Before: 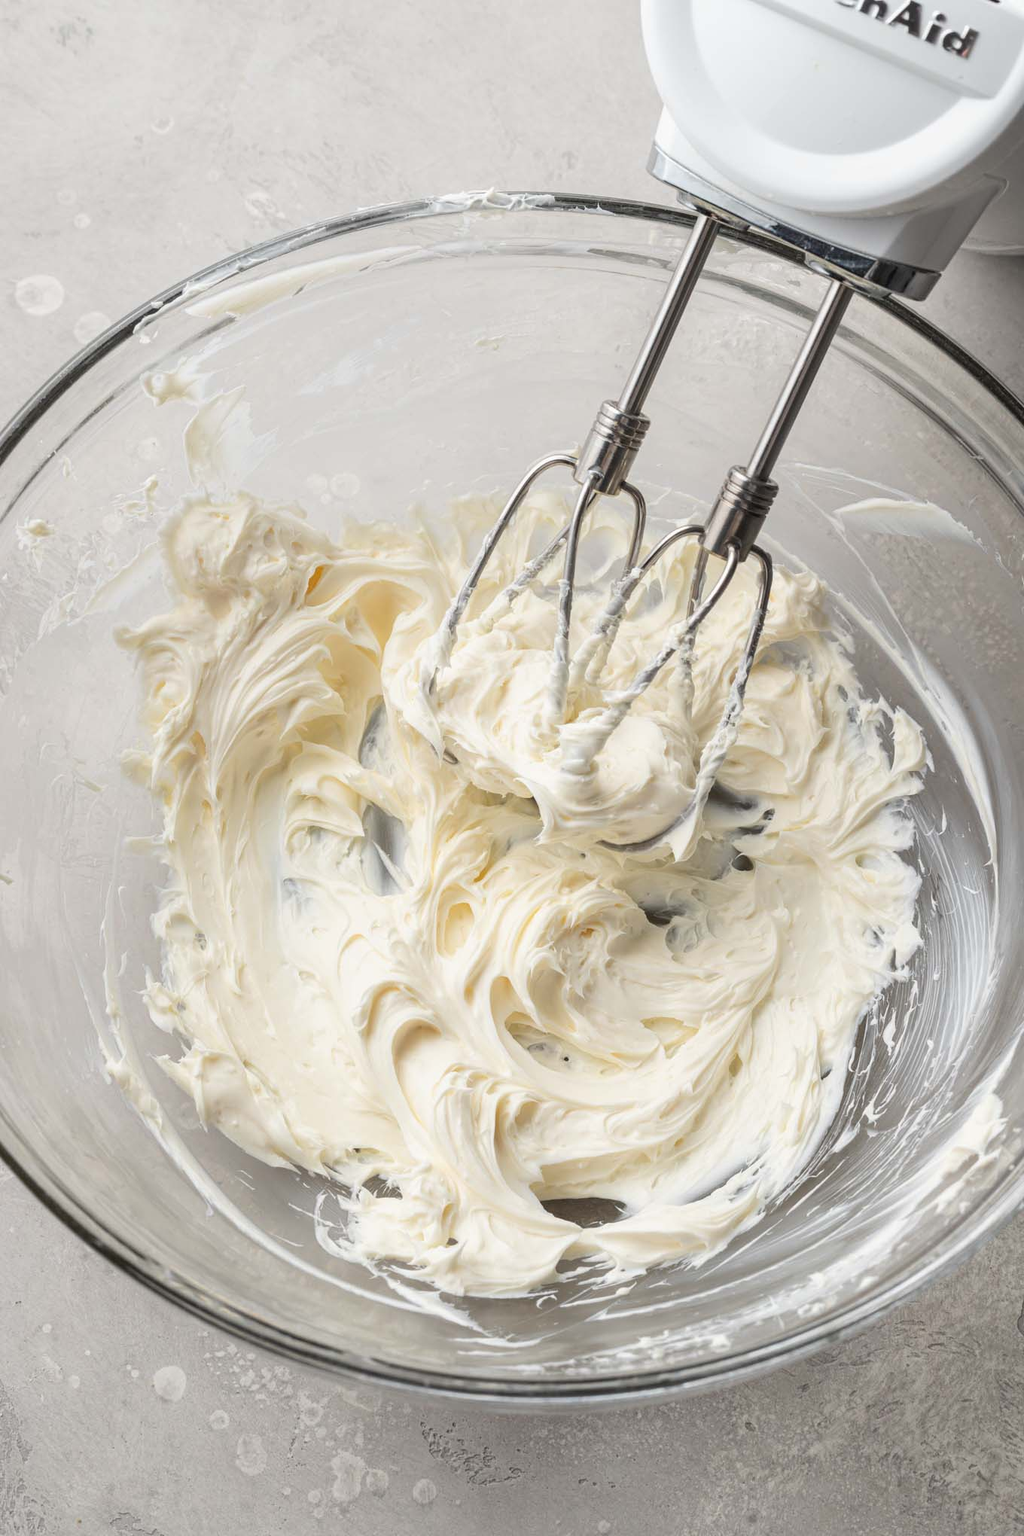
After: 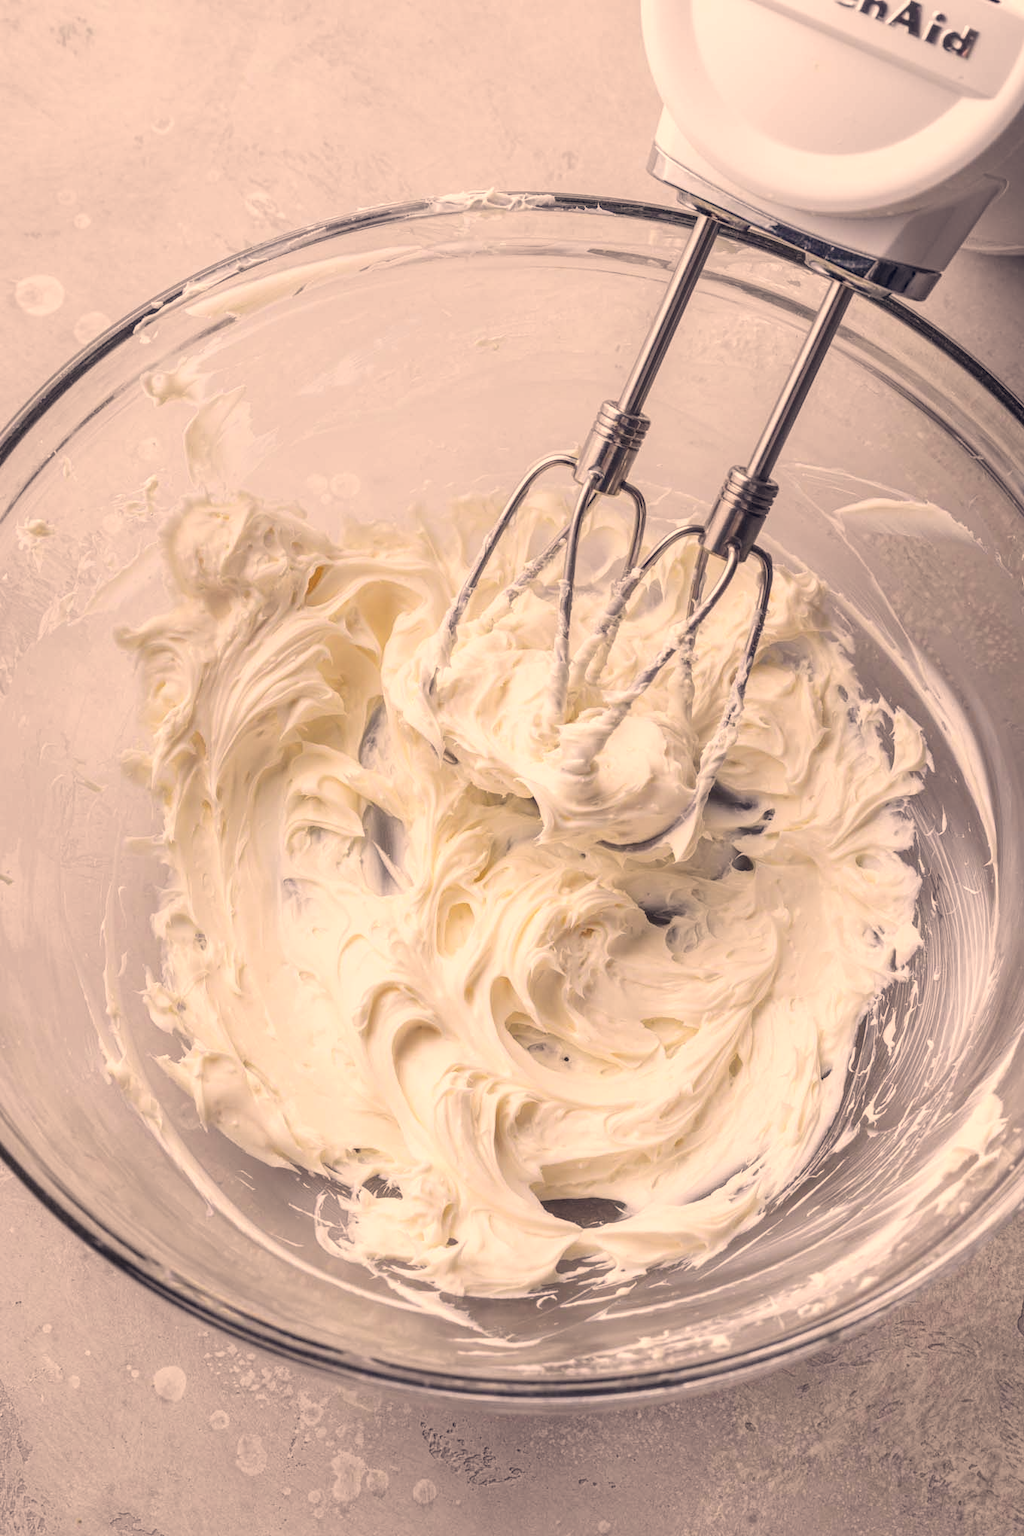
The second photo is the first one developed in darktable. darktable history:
local contrast: detail 114%
color correction: highlights a* 19.87, highlights b* 27.35, shadows a* 3.41, shadows b* -16.84, saturation 0.744
